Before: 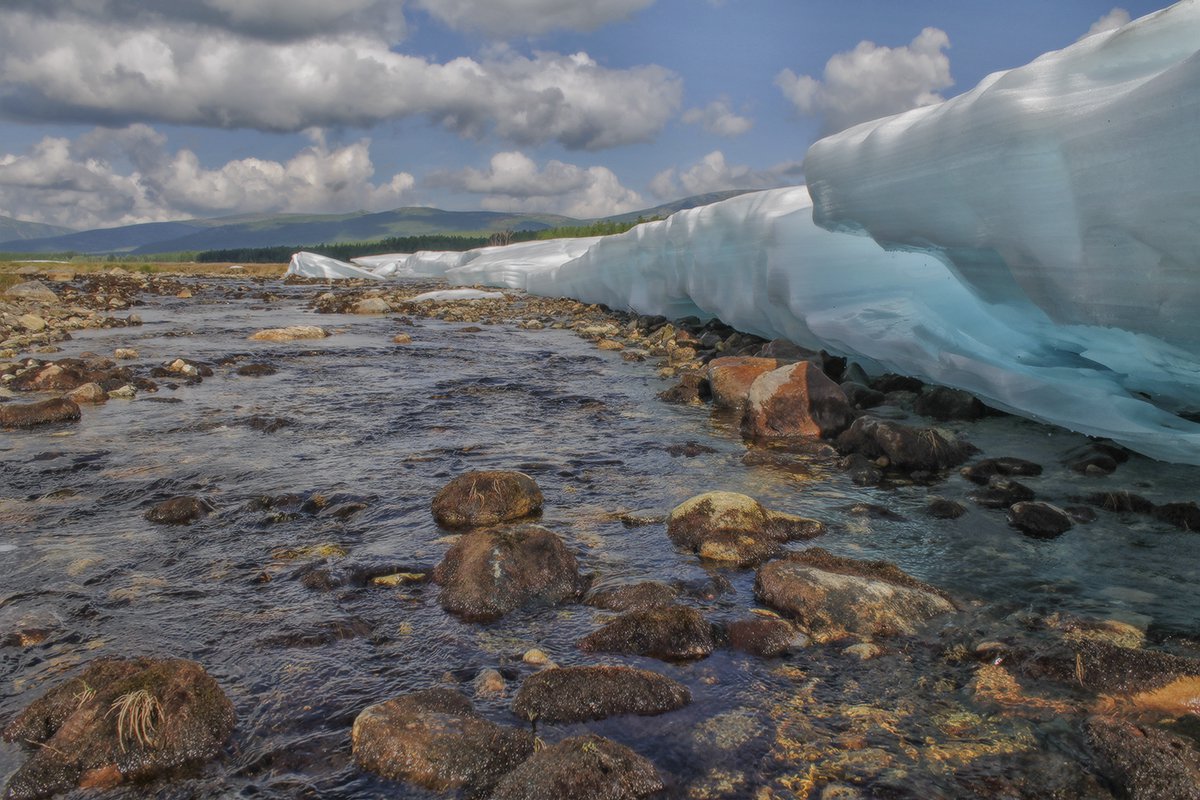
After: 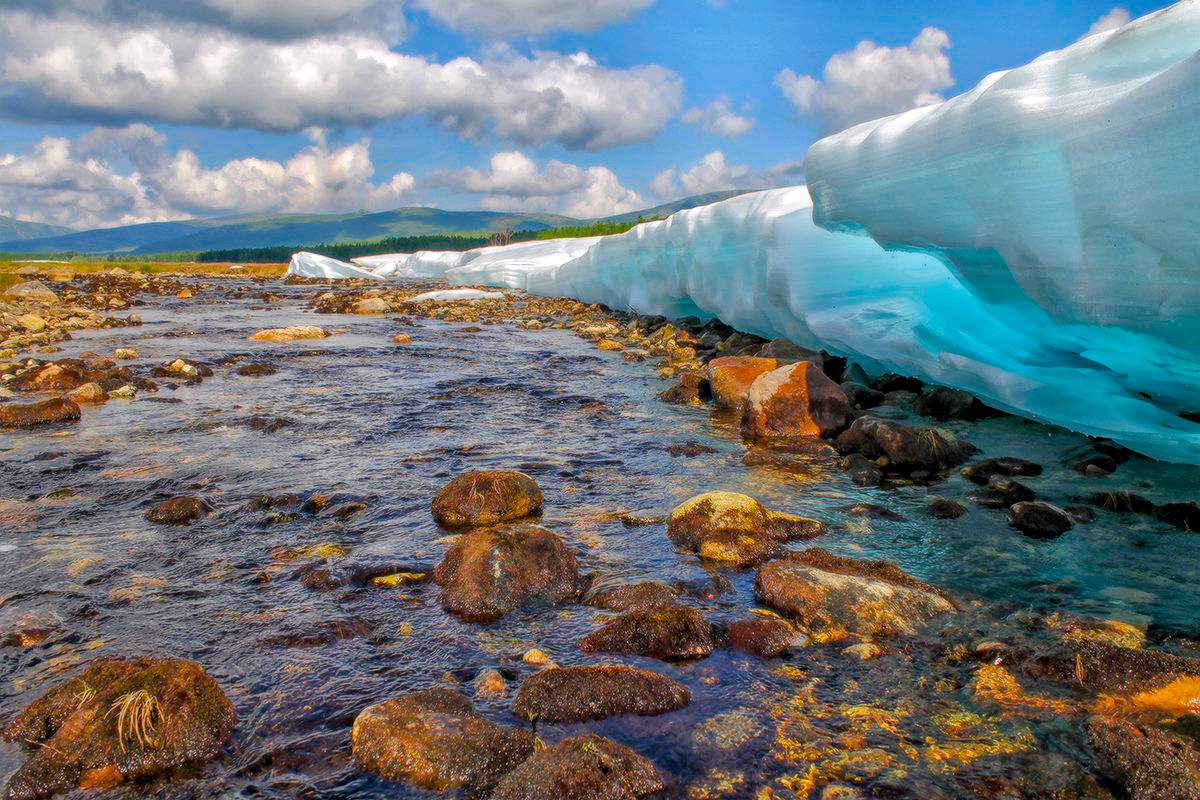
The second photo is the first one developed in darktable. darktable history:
color balance rgb: global offset › luminance -0.477%, linear chroma grading › shadows -29.923%, linear chroma grading › global chroma 35.344%, perceptual saturation grading › global saturation 20%, perceptual saturation grading › highlights -24.948%, perceptual saturation grading › shadows 23.967%, perceptual brilliance grading › global brilliance 17.807%, global vibrance 20%
